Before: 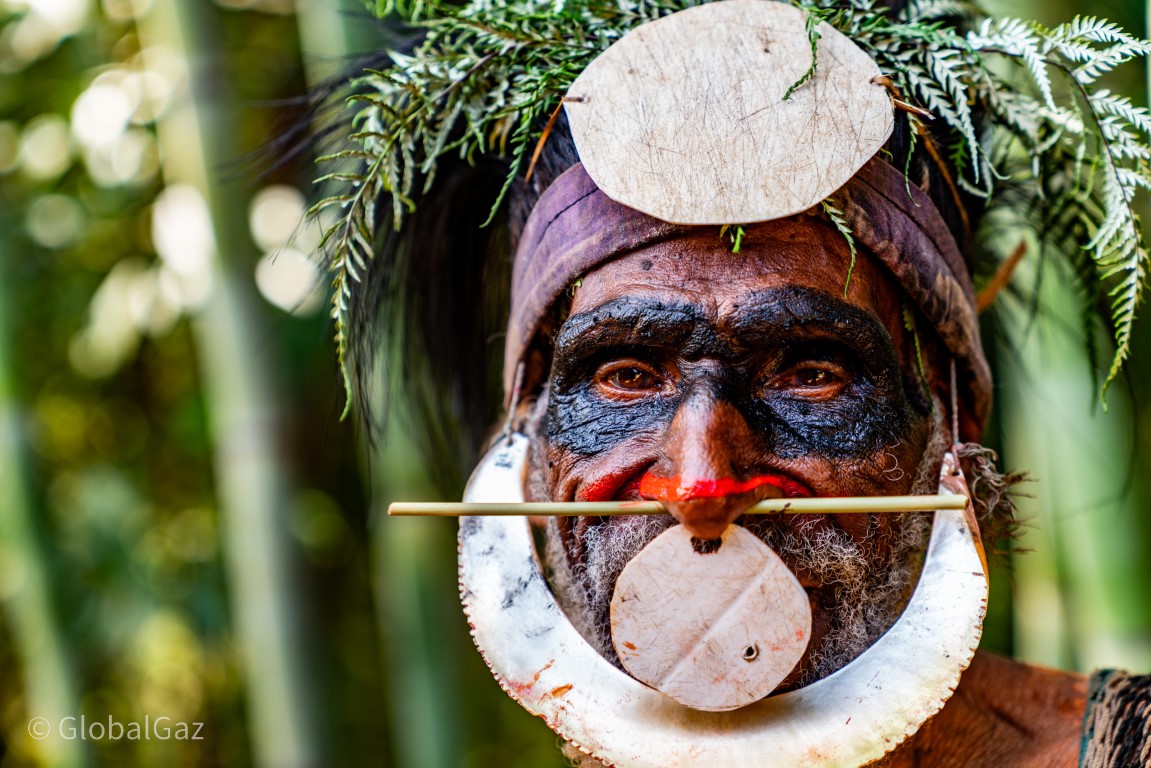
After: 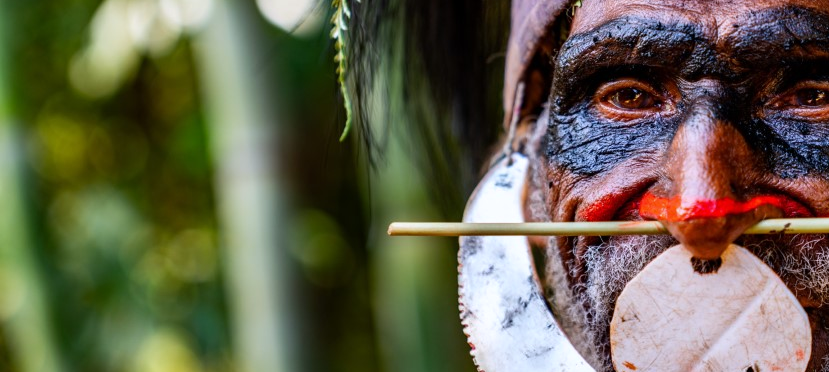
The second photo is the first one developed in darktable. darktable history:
white balance: red 0.984, blue 1.059
crop: top 36.498%, right 27.964%, bottom 14.995%
